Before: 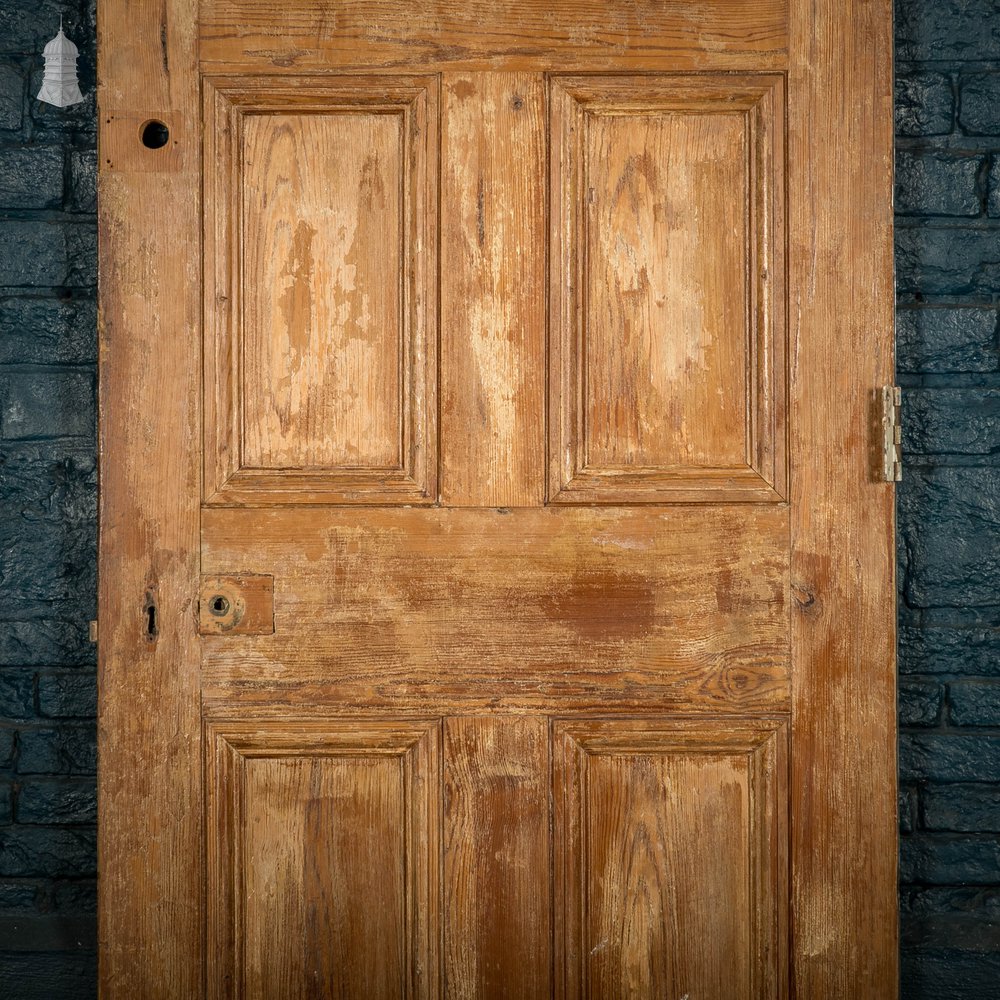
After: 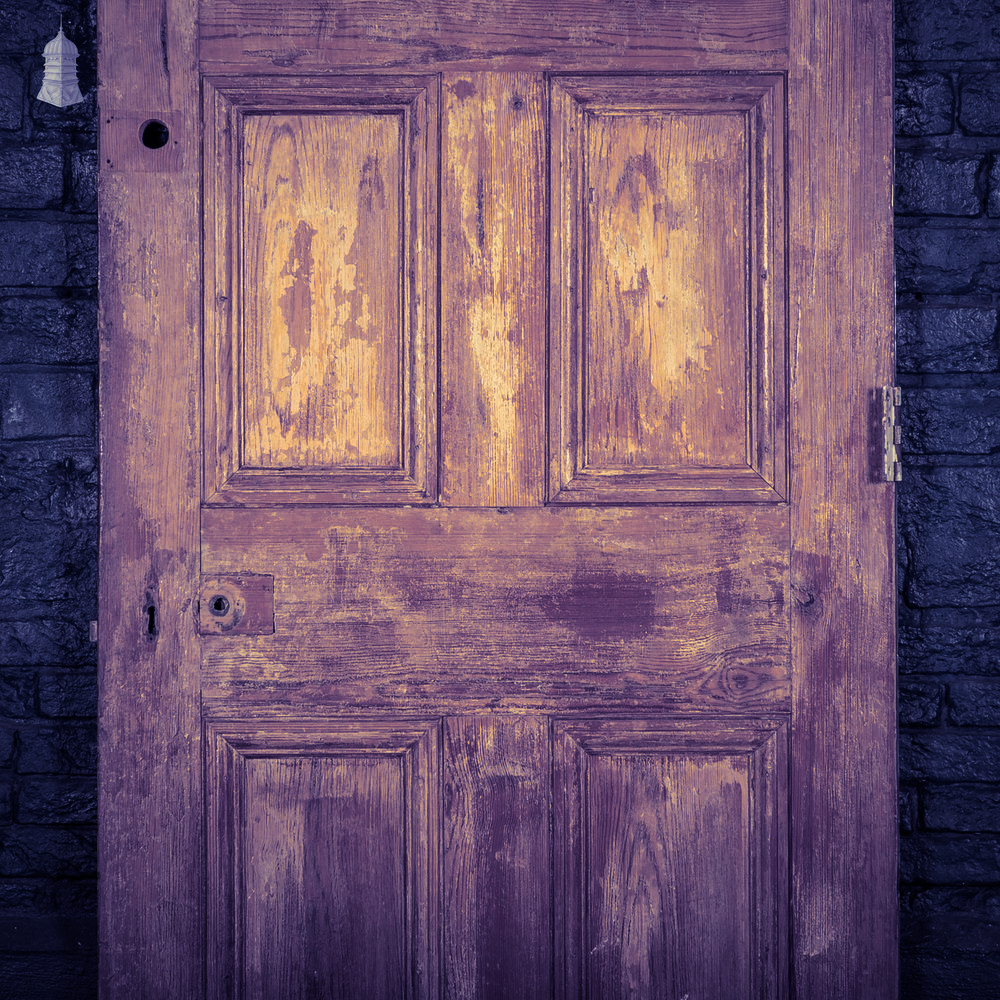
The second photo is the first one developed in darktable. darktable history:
base curve: preserve colors none
color correction: highlights b* 3
split-toning: shadows › hue 242.67°, shadows › saturation 0.733, highlights › hue 45.33°, highlights › saturation 0.667, balance -53.304, compress 21.15%
shadows and highlights: radius 334.93, shadows 63.48, highlights 6.06, compress 87.7%, highlights color adjustment 39.73%, soften with gaussian
